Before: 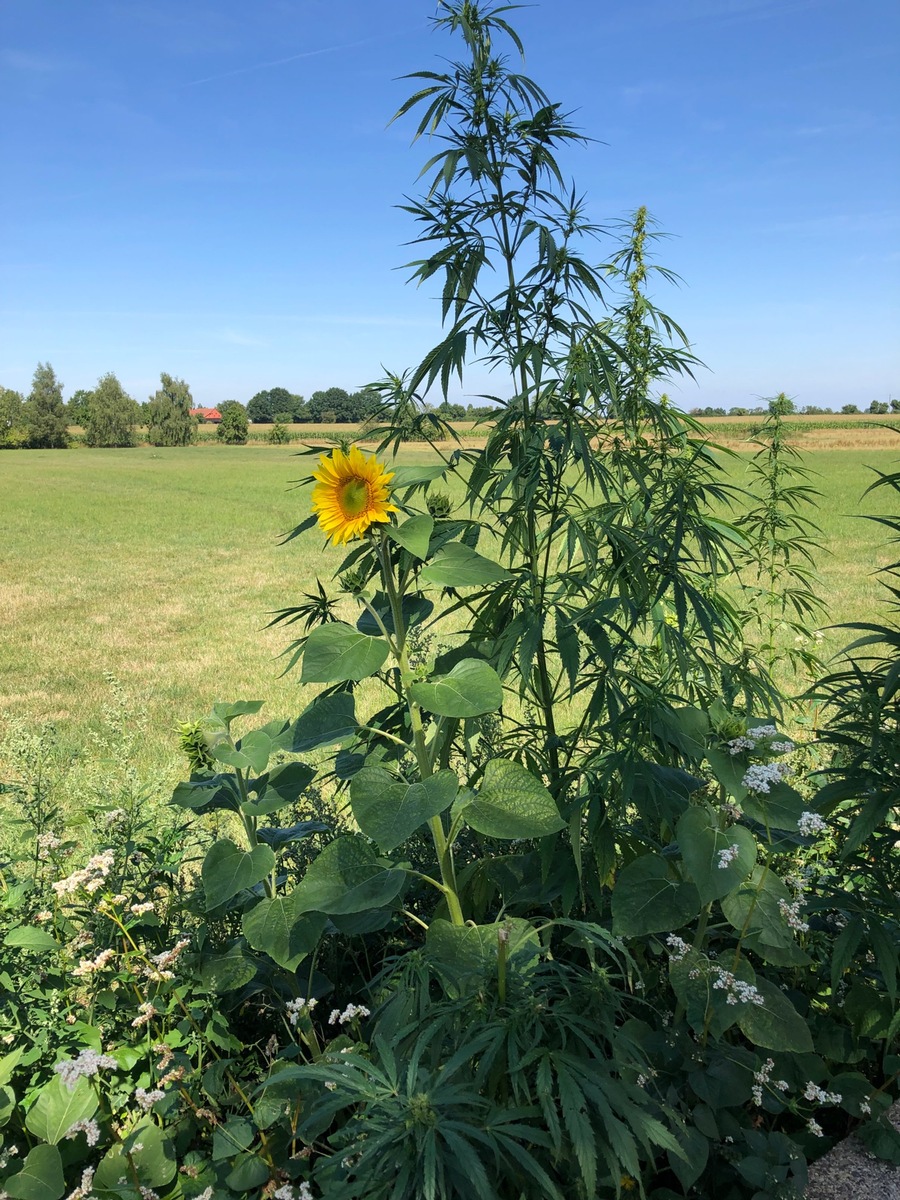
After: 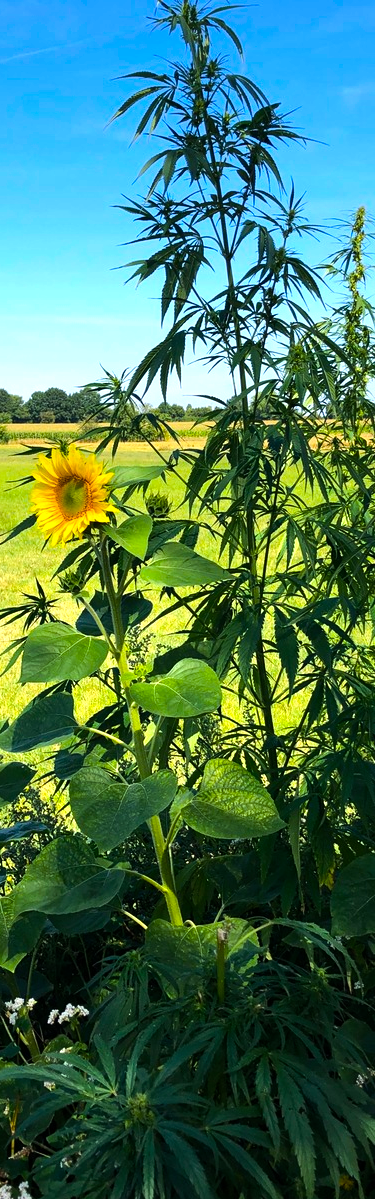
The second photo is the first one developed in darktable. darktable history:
tone equalizer: -8 EV -0.75 EV, -7 EV -0.7 EV, -6 EV -0.6 EV, -5 EV -0.4 EV, -3 EV 0.4 EV, -2 EV 0.6 EV, -1 EV 0.7 EV, +0 EV 0.75 EV, edges refinement/feathering 500, mask exposure compensation -1.57 EV, preserve details no
color balance rgb: linear chroma grading › global chroma 15%, perceptual saturation grading › global saturation 30%
crop: left 31.229%, right 27.105%
